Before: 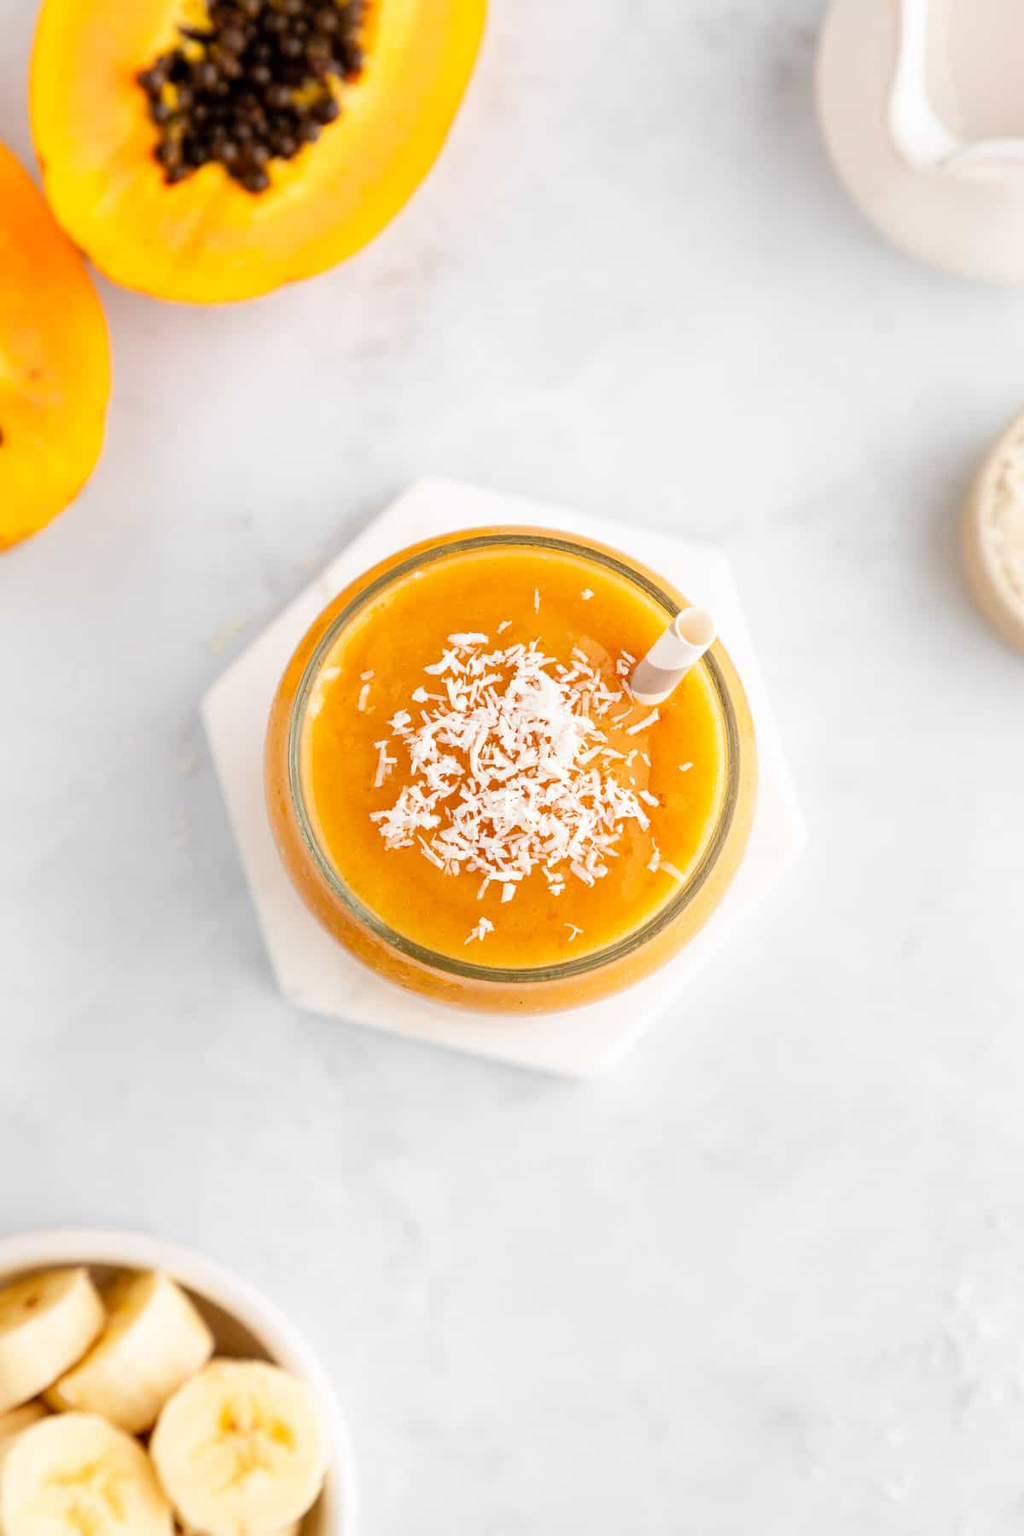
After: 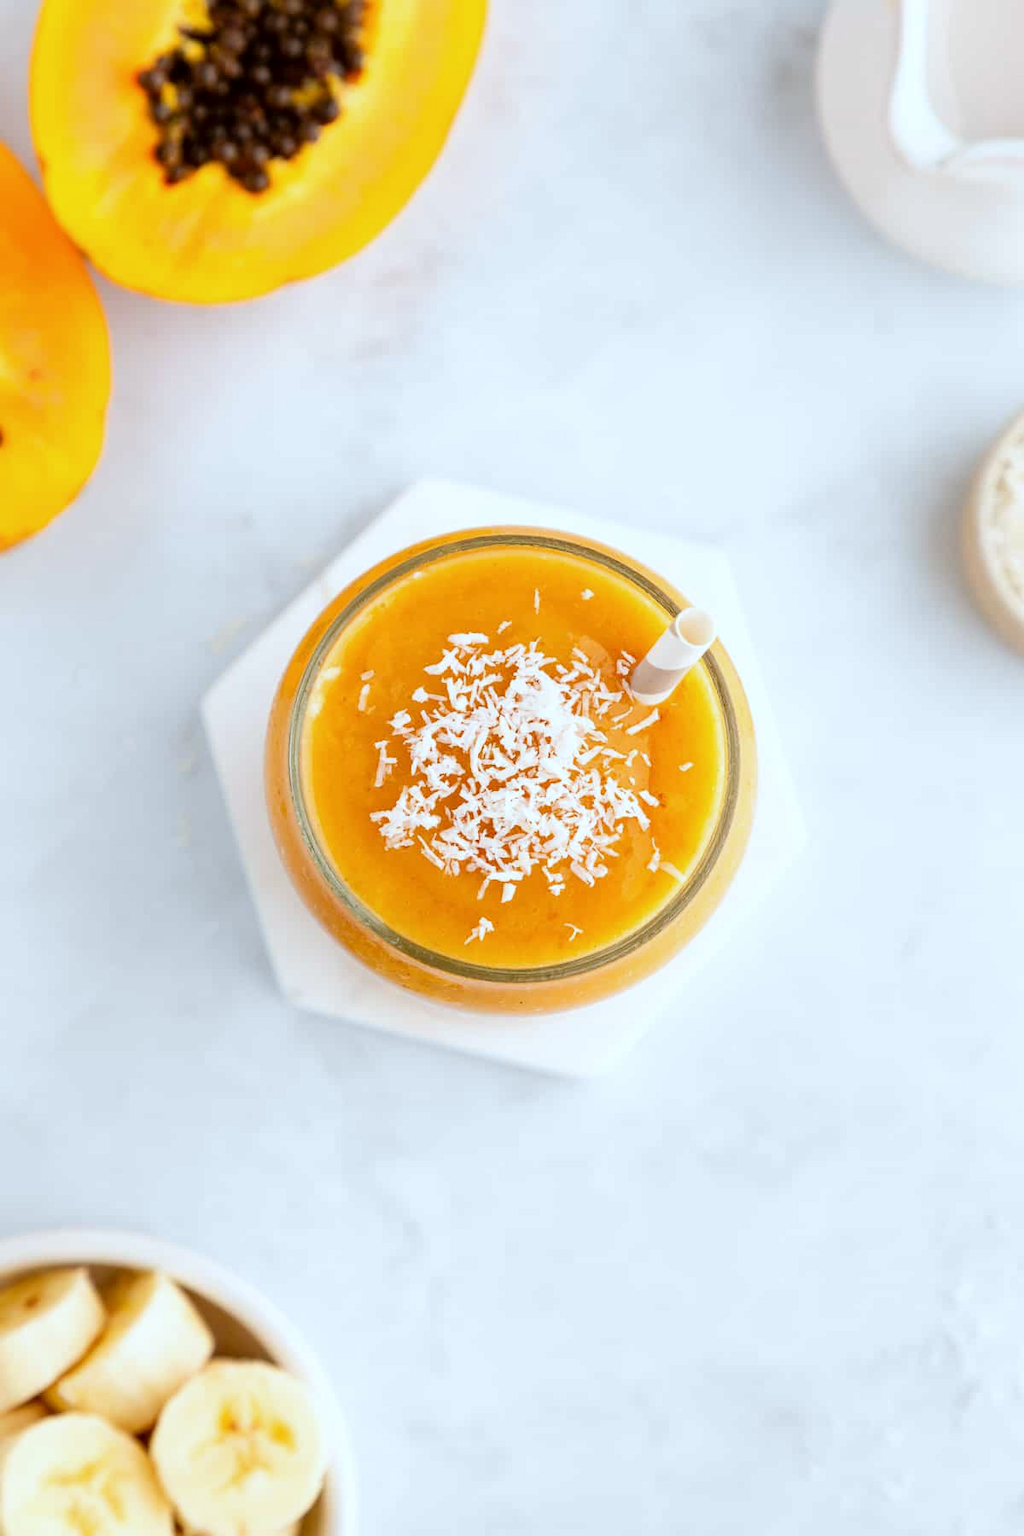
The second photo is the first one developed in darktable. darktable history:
white balance: red 0.967, blue 1.049
color correction: highlights a* -2.73, highlights b* -2.09, shadows a* 2.41, shadows b* 2.73
